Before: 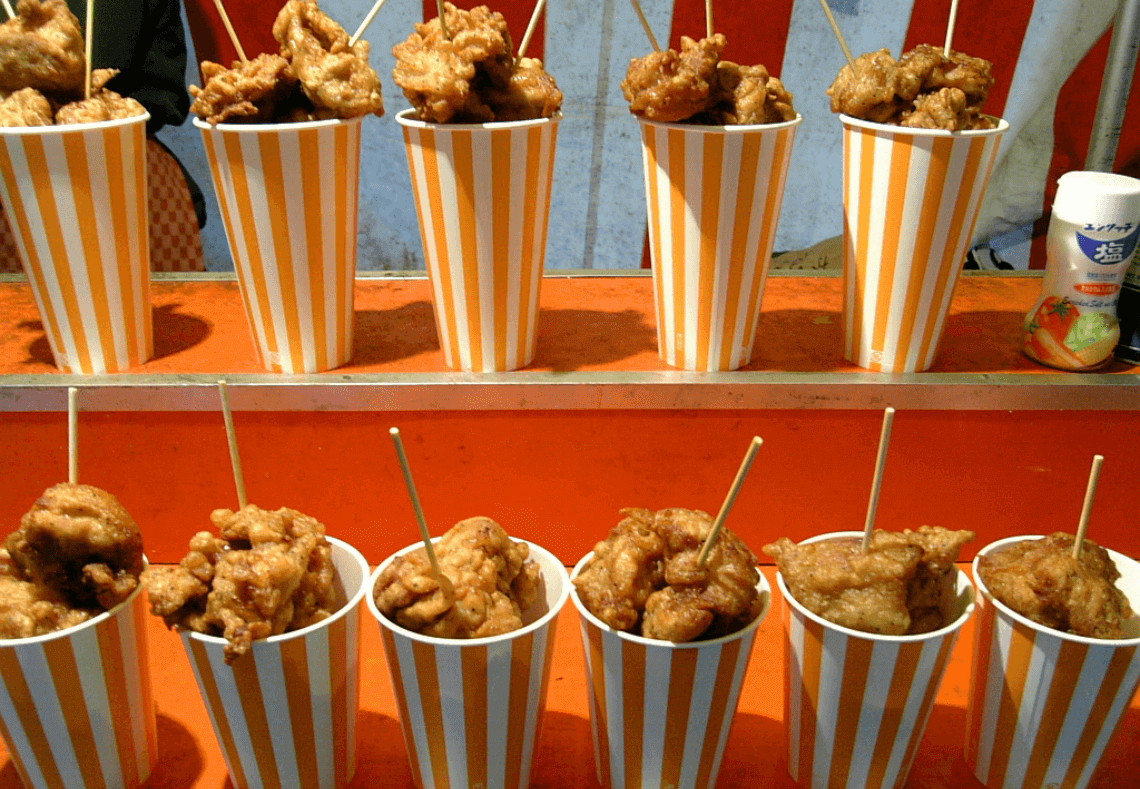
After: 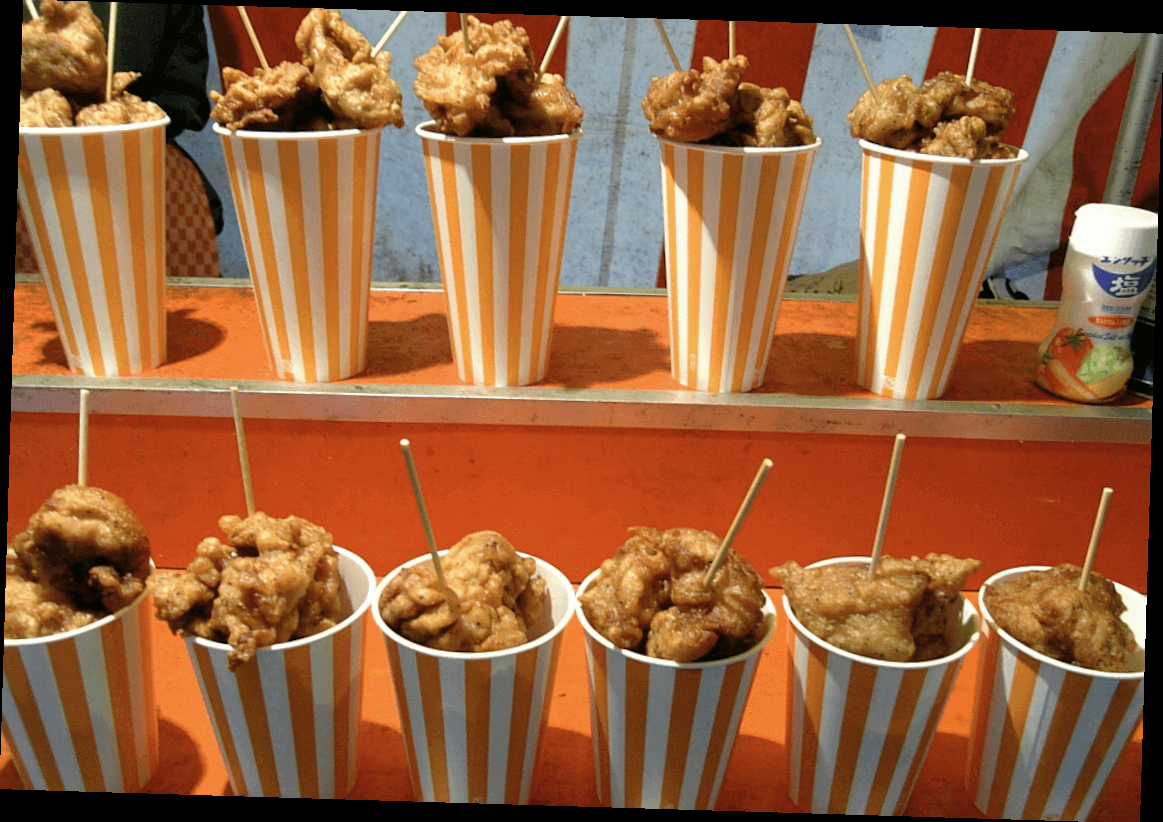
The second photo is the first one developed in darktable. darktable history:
white balance: emerald 1
color contrast: green-magenta contrast 0.84, blue-yellow contrast 0.86
rotate and perspective: rotation 1.72°, automatic cropping off
